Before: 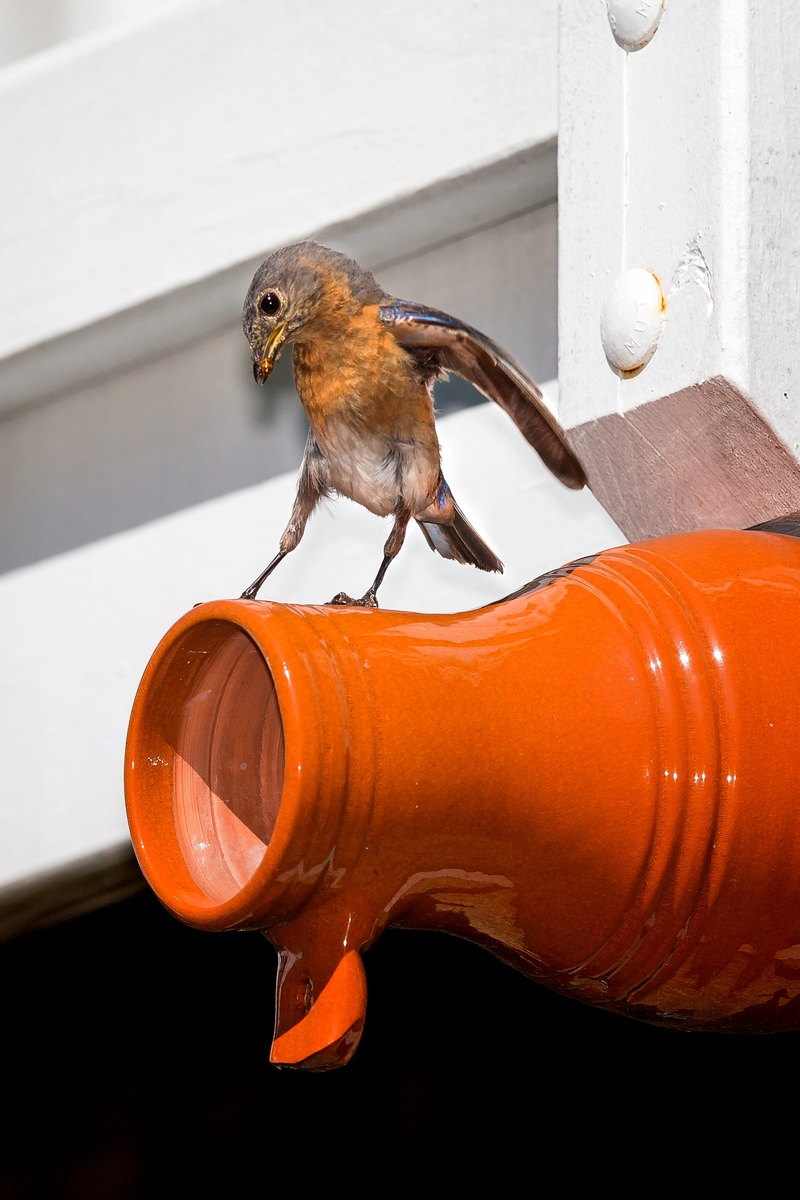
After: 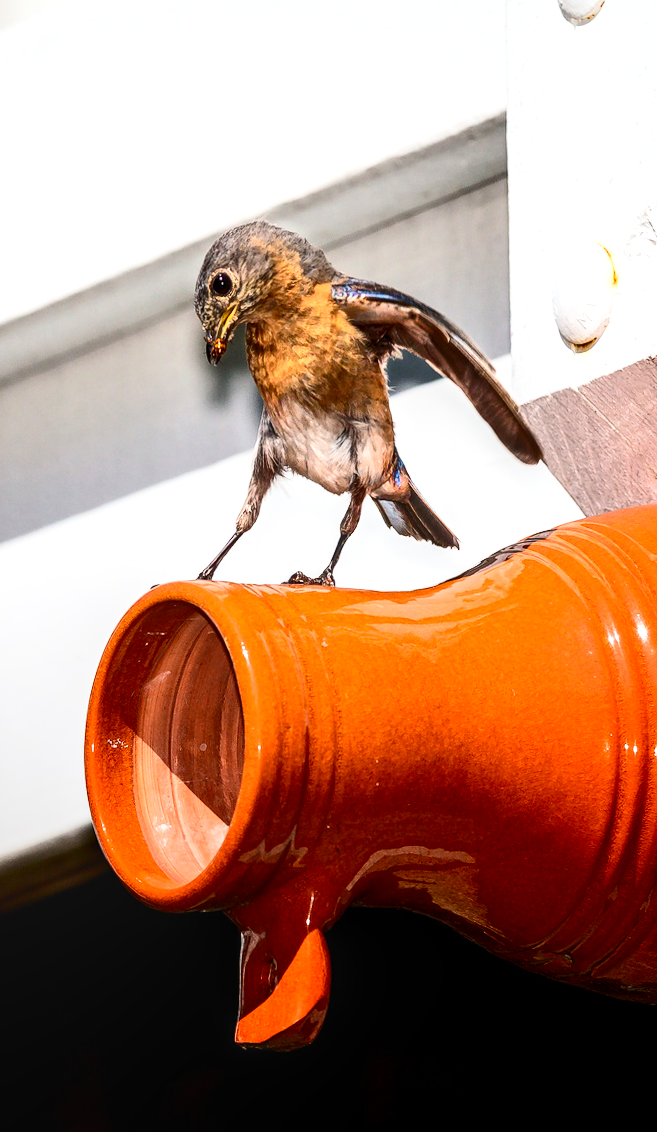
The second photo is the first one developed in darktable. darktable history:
local contrast: on, module defaults
shadows and highlights: shadows -10, white point adjustment 1.5, highlights 10
crop and rotate: angle 1°, left 4.281%, top 0.642%, right 11.383%, bottom 2.486%
contrast brightness saturation: contrast 0.4, brightness 0.1, saturation 0.21
